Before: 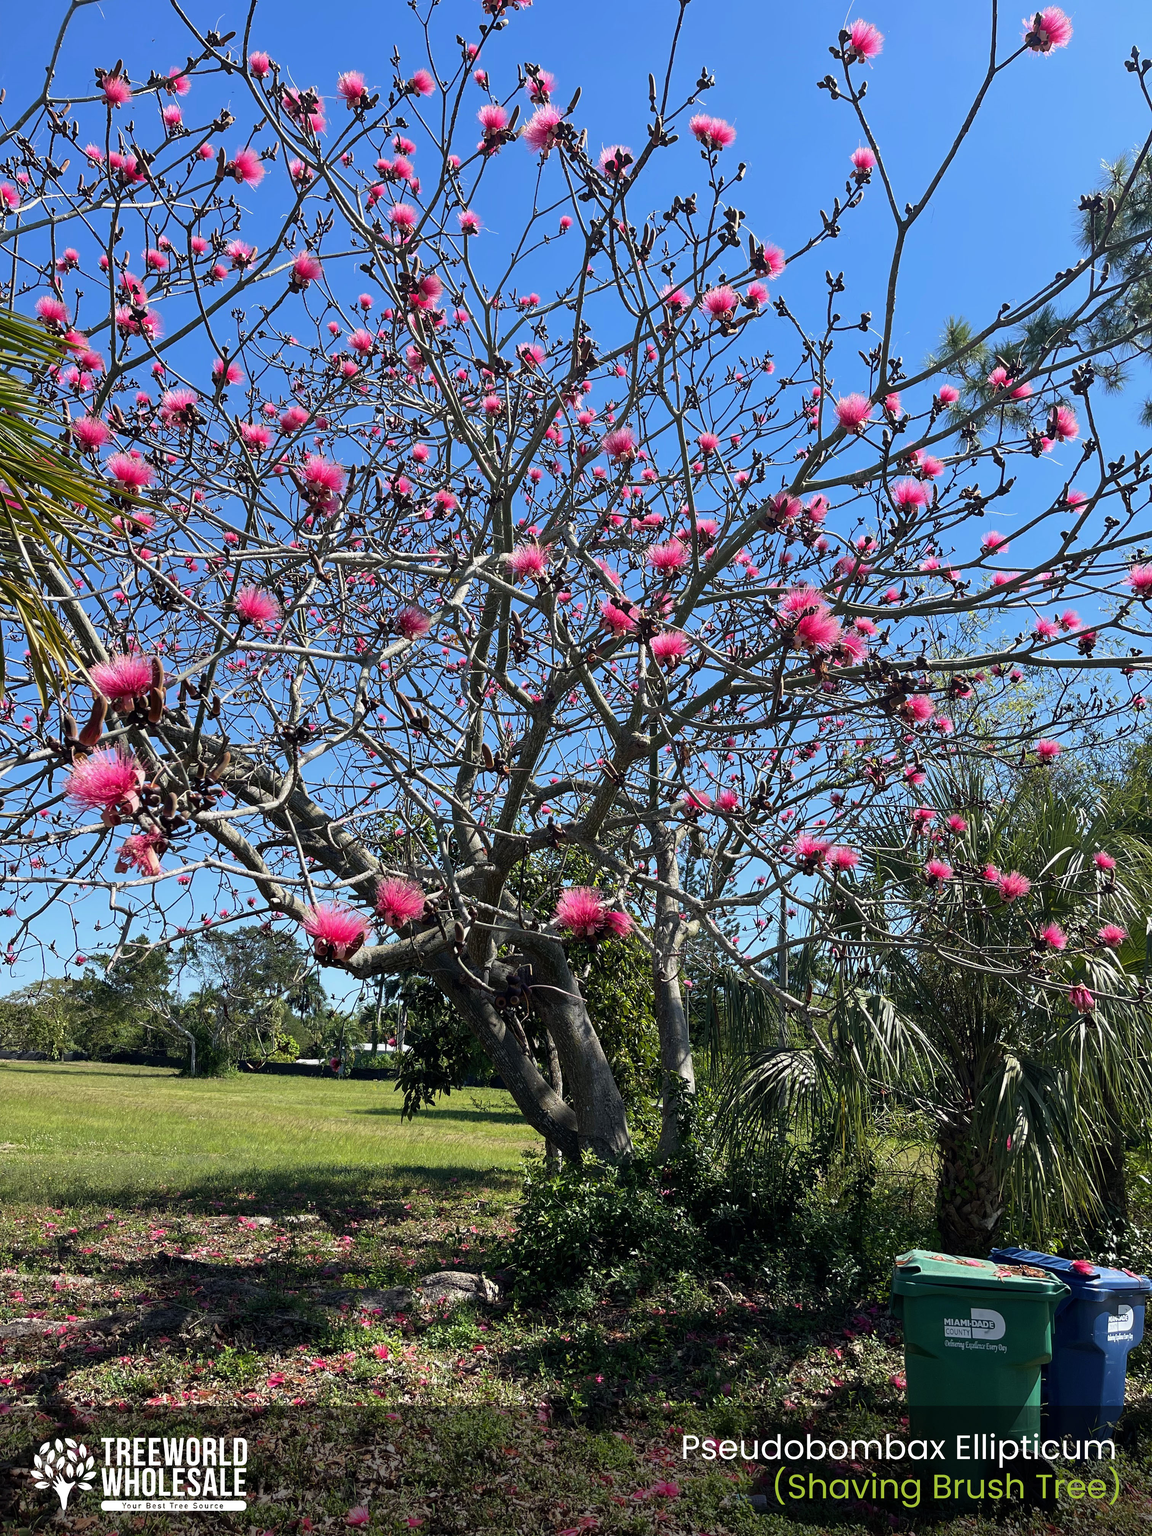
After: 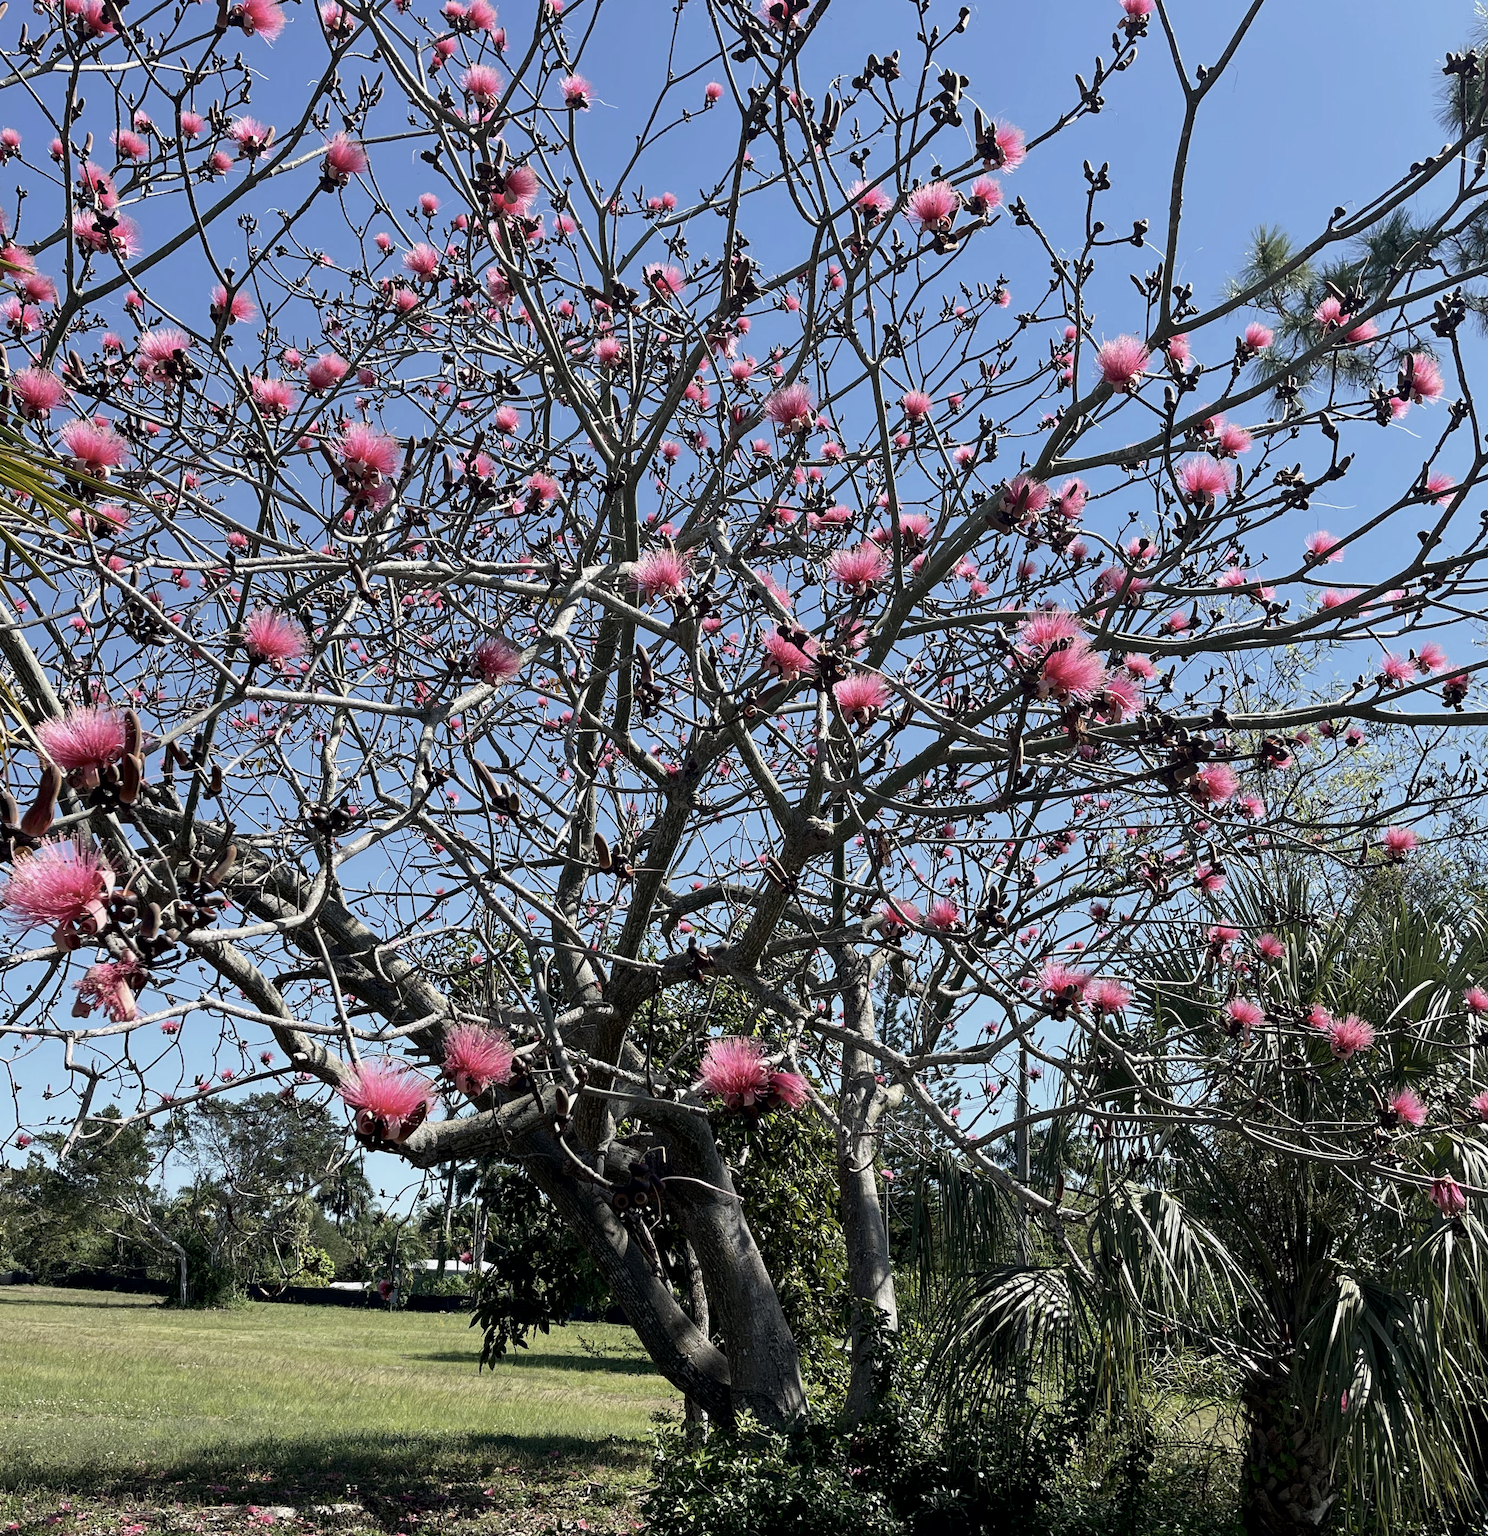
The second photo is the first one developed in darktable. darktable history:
crop: left 5.596%, top 10.314%, right 3.534%, bottom 19.395%
contrast brightness saturation: contrast 0.1, saturation -0.36
